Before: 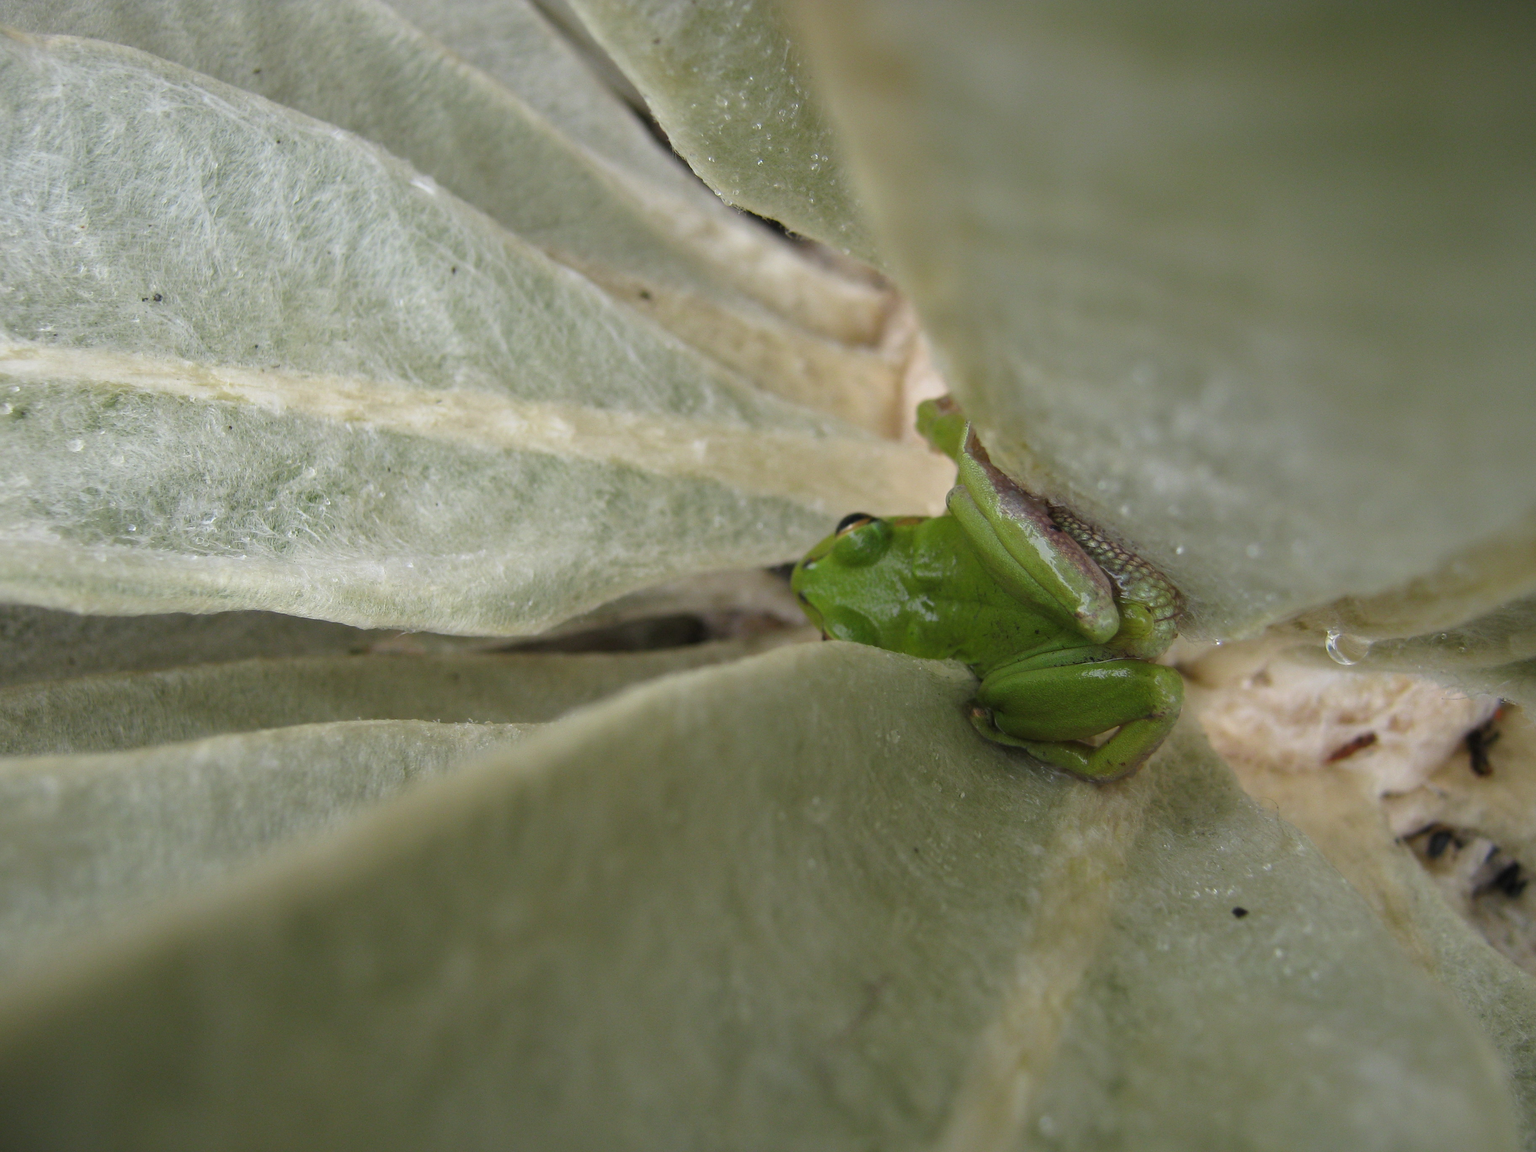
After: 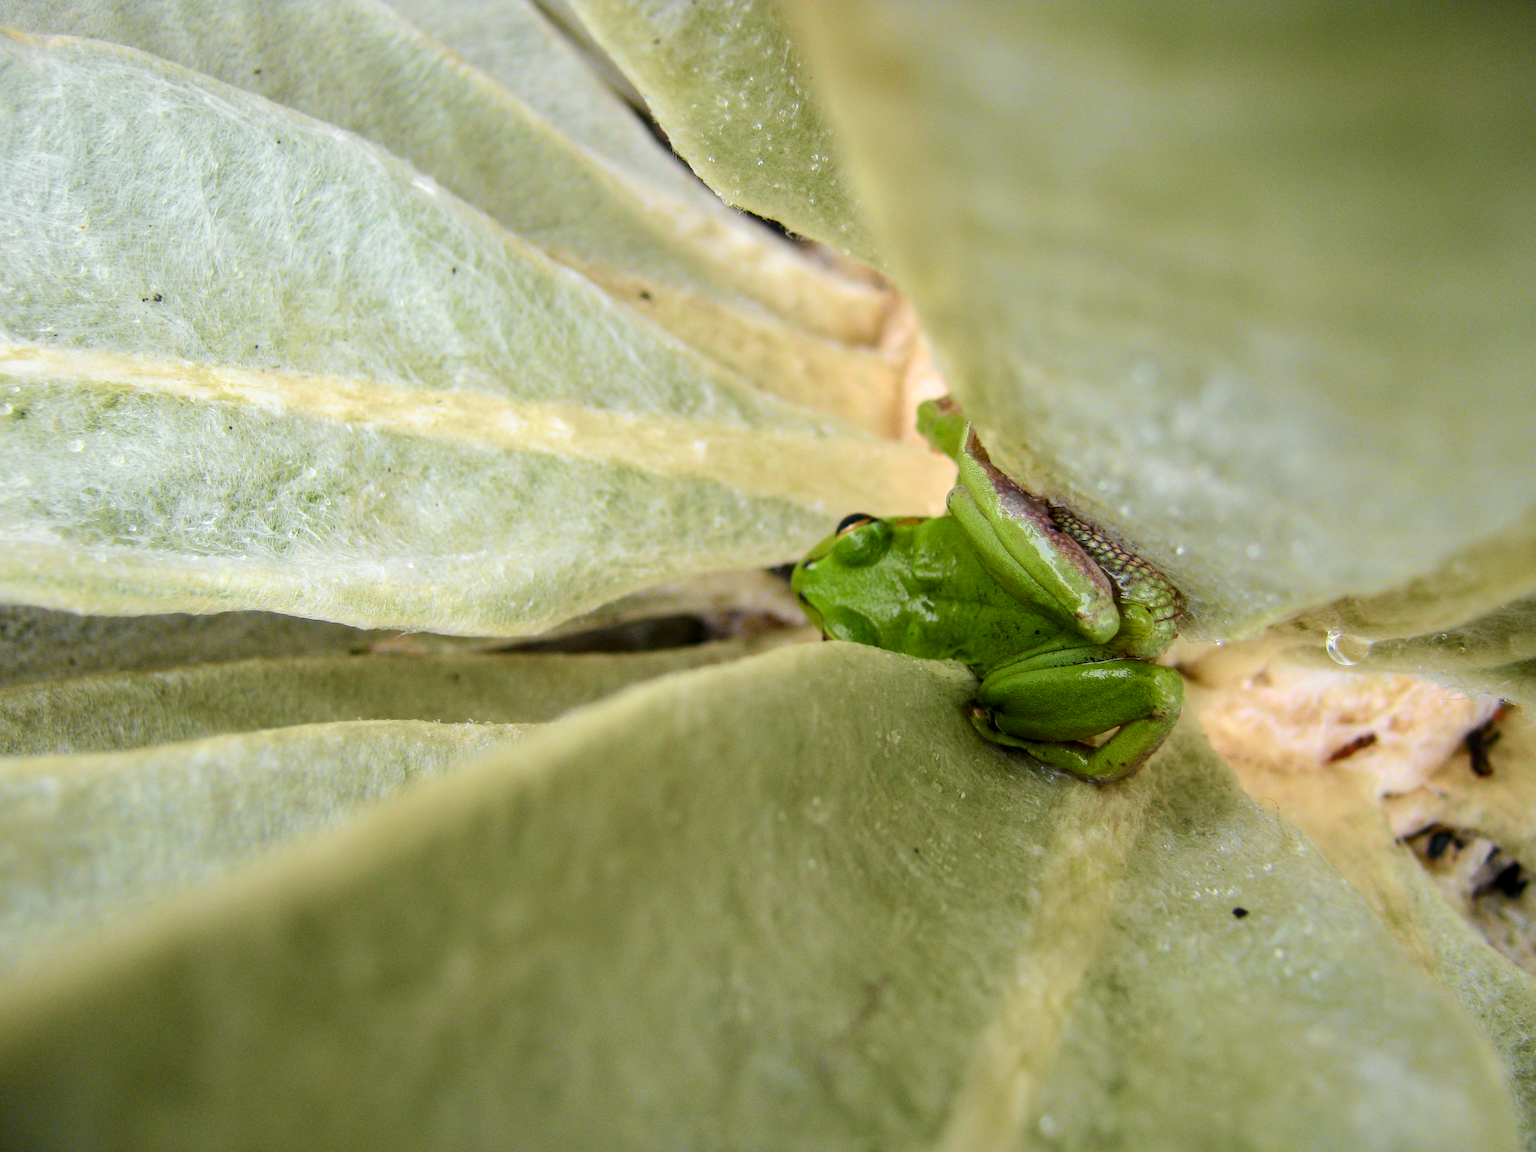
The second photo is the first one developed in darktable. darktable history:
tone curve: curves: ch0 [(0, 0.014) (0.12, 0.096) (0.386, 0.49) (0.54, 0.684) (0.751, 0.855) (0.89, 0.943) (0.998, 0.989)]; ch1 [(0, 0) (0.133, 0.099) (0.437, 0.41) (0.5, 0.5) (0.517, 0.536) (0.548, 0.575) (0.582, 0.631) (0.627, 0.688) (0.836, 0.868) (1, 1)]; ch2 [(0, 0) (0.374, 0.341) (0.456, 0.443) (0.478, 0.49) (0.501, 0.5) (0.528, 0.538) (0.55, 0.6) (0.572, 0.63) (0.702, 0.765) (1, 1)], color space Lab, independent channels, preserve colors none
local contrast: detail 130%
